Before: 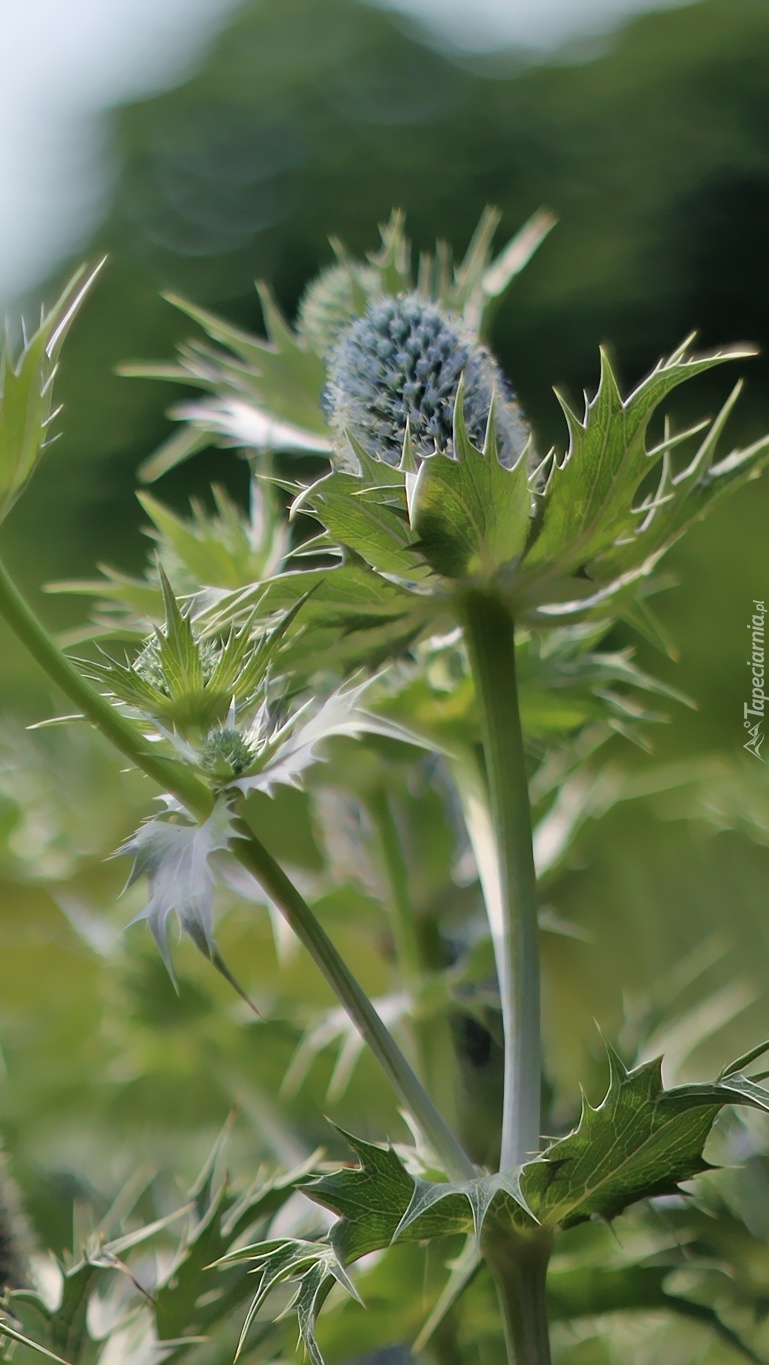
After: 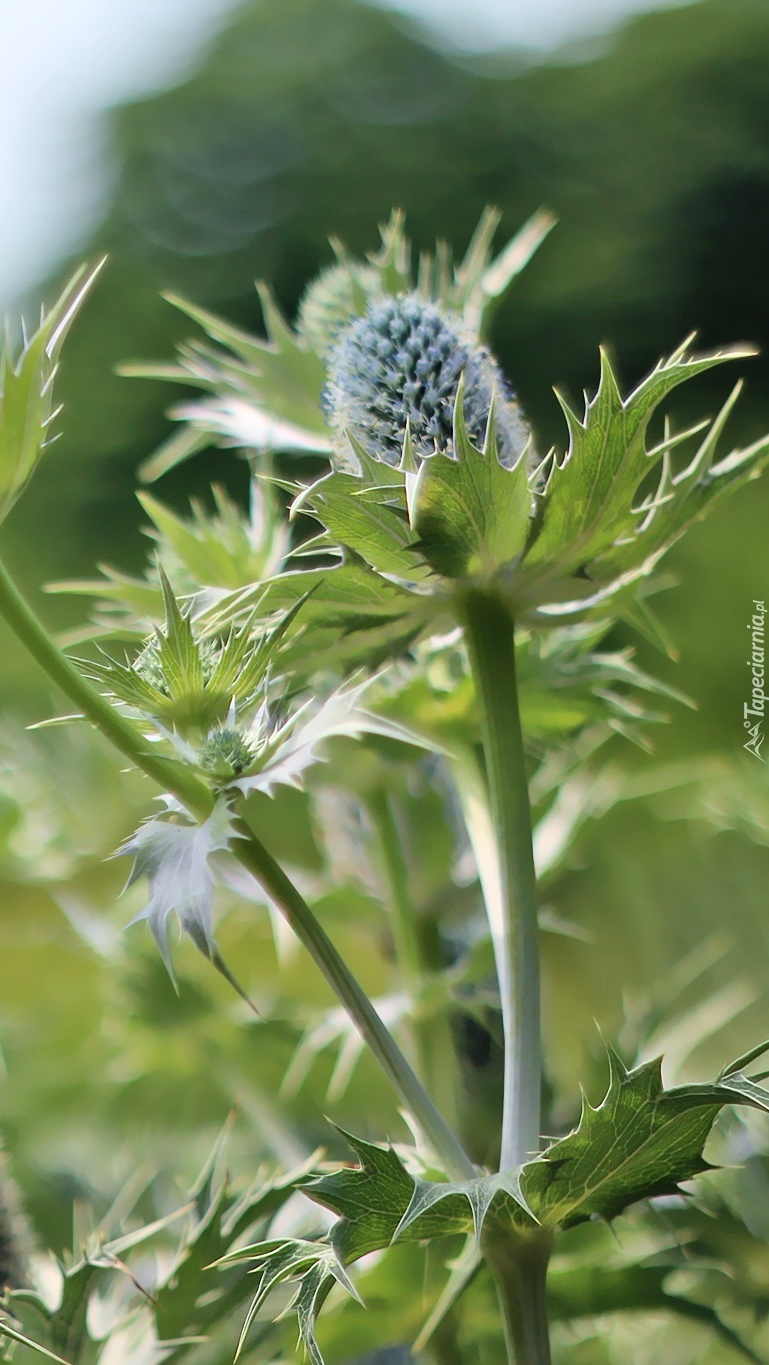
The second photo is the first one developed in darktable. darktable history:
white balance: emerald 1
contrast brightness saturation: contrast 0.2, brightness 0.15, saturation 0.14
